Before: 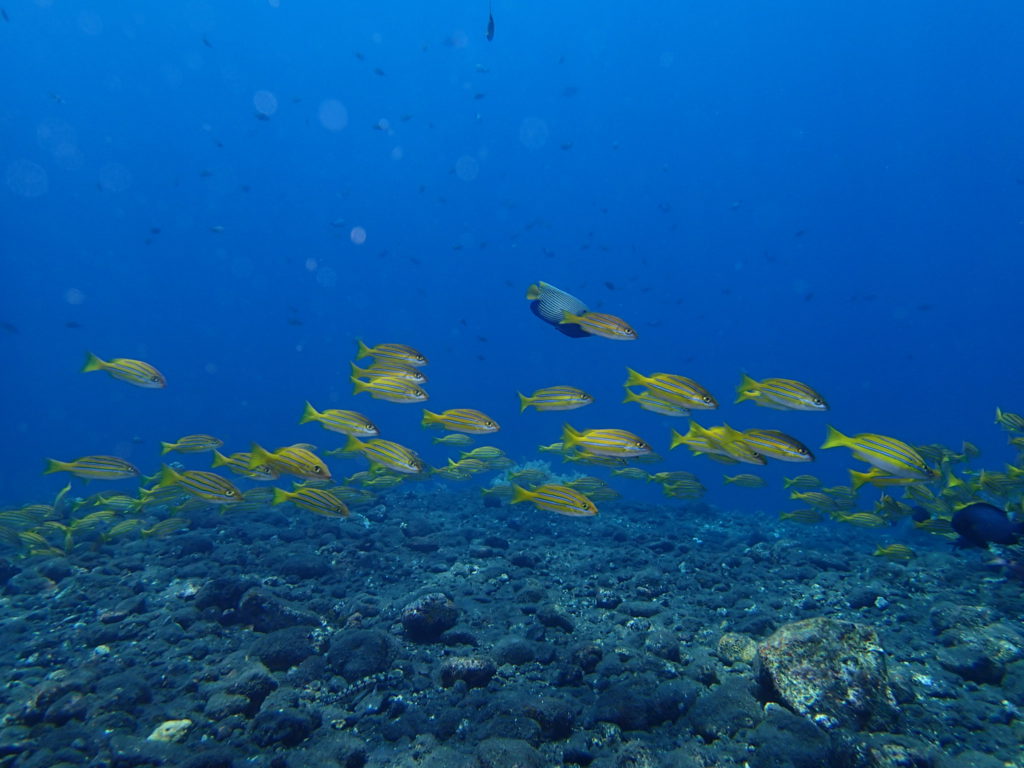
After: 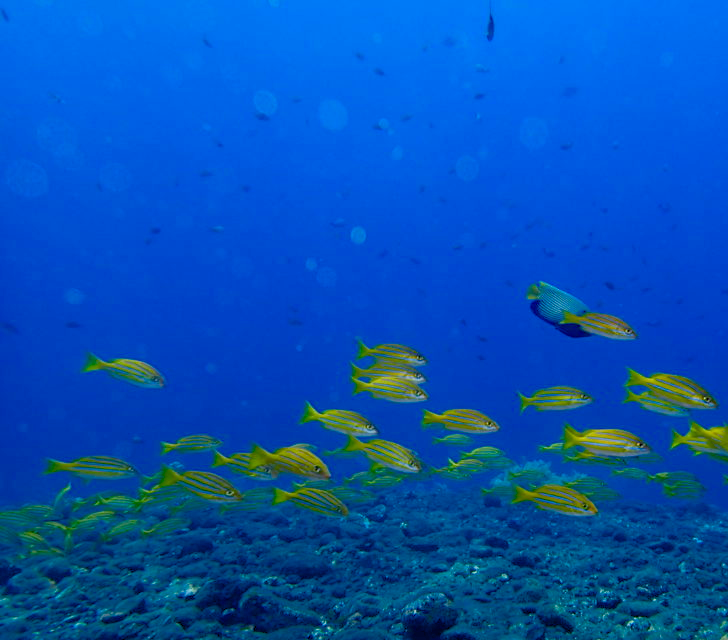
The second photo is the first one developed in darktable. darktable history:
haze removal: compatibility mode true, adaptive false
color balance rgb: global offset › luminance -0.5%, perceptual saturation grading › highlights -17.77%, perceptual saturation grading › mid-tones 33.1%, perceptual saturation grading › shadows 50.52%, perceptual brilliance grading › highlights 10.8%, perceptual brilliance grading › shadows -10.8%, global vibrance 24.22%, contrast -25%
crop: right 28.885%, bottom 16.626%
